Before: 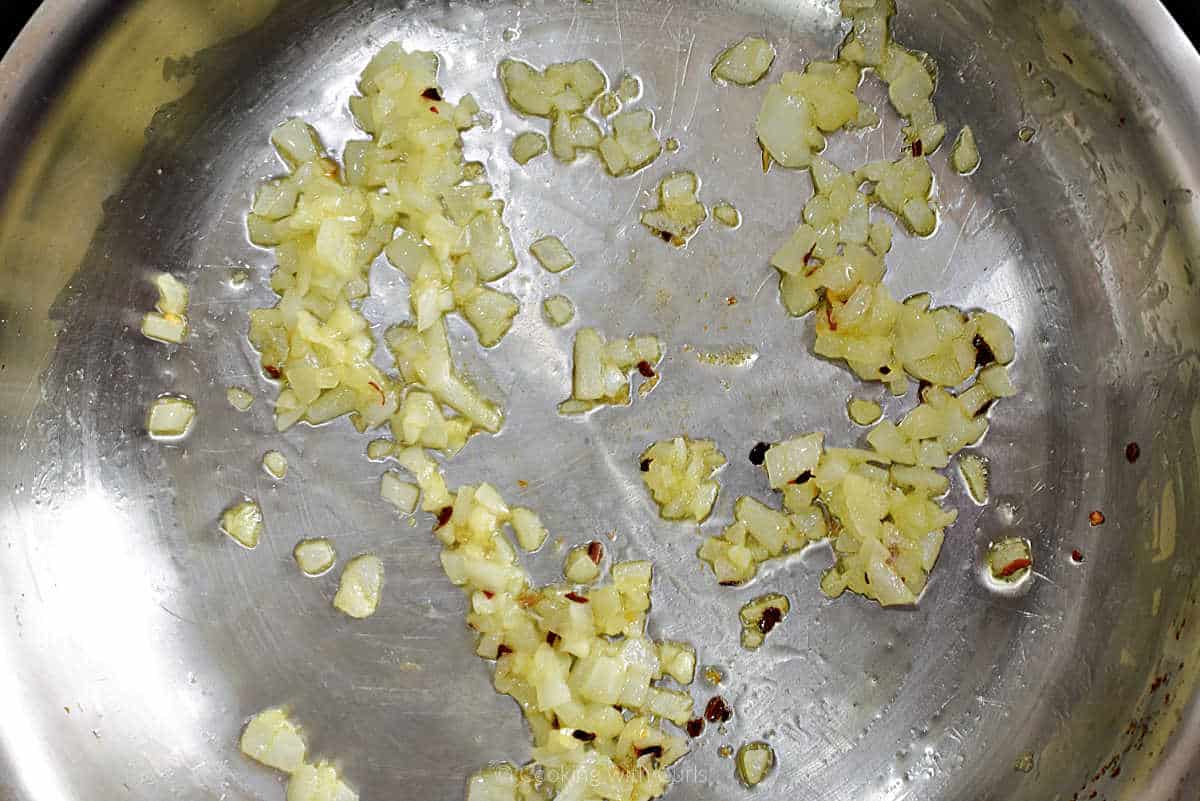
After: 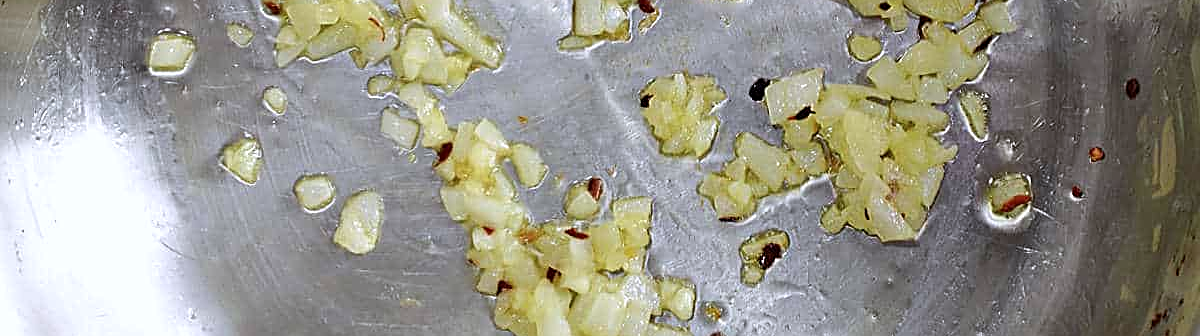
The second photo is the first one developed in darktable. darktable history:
crop: top 45.551%, bottom 12.262%
color calibration: illuminant as shot in camera, x 0.358, y 0.373, temperature 4628.91 K
sharpen: on, module defaults
